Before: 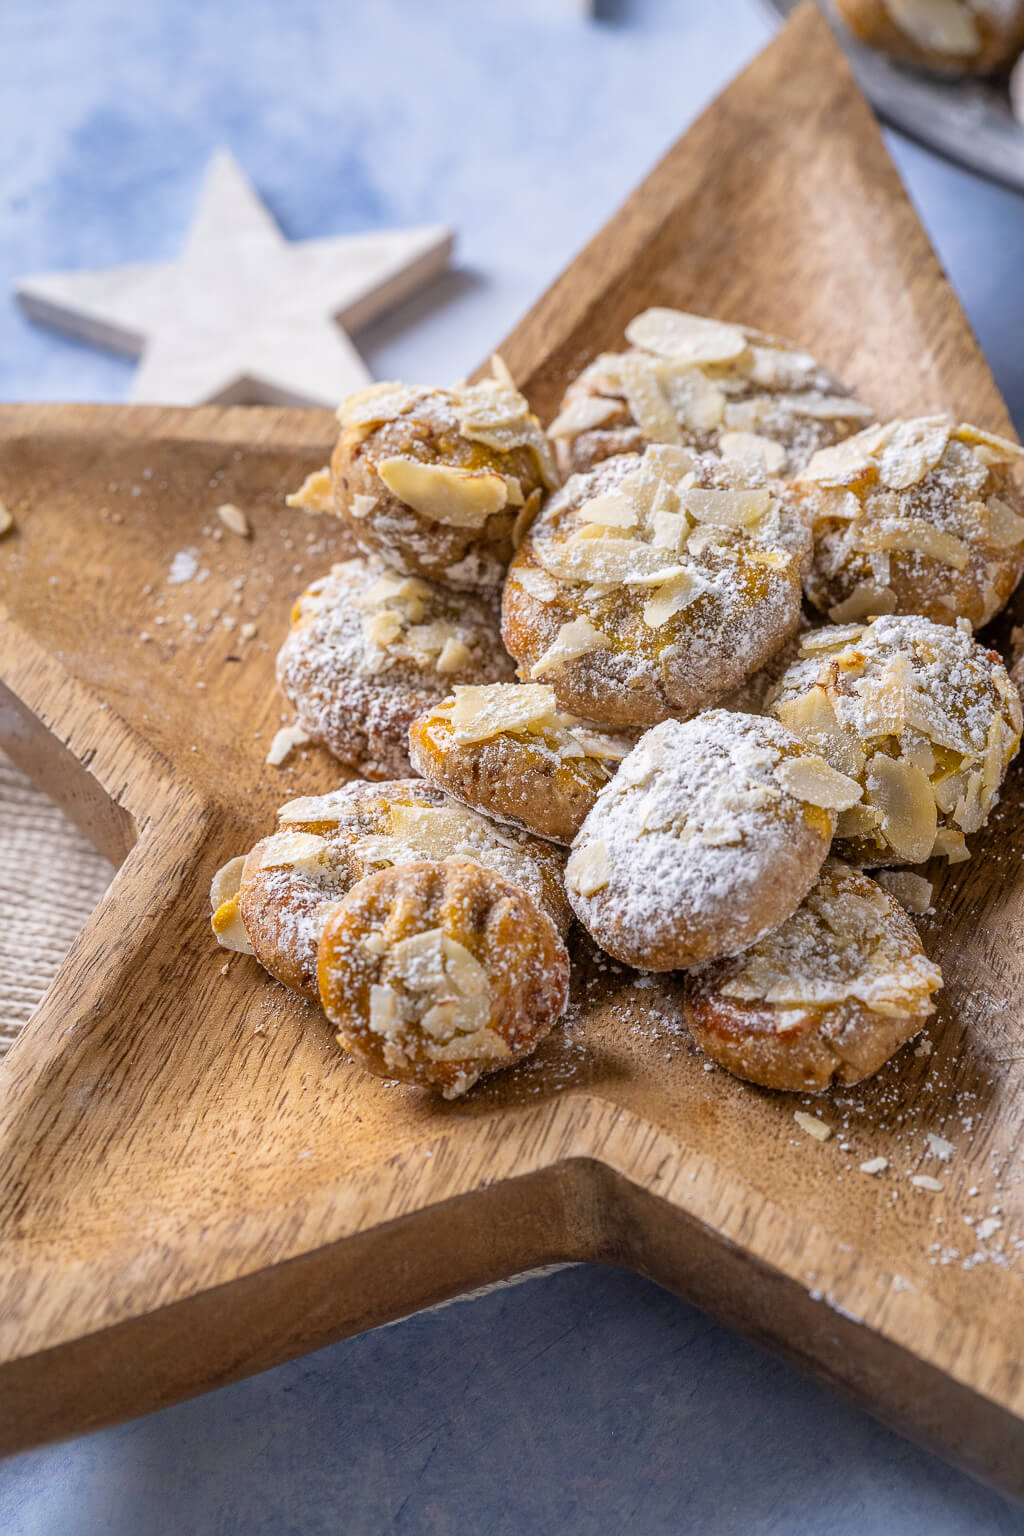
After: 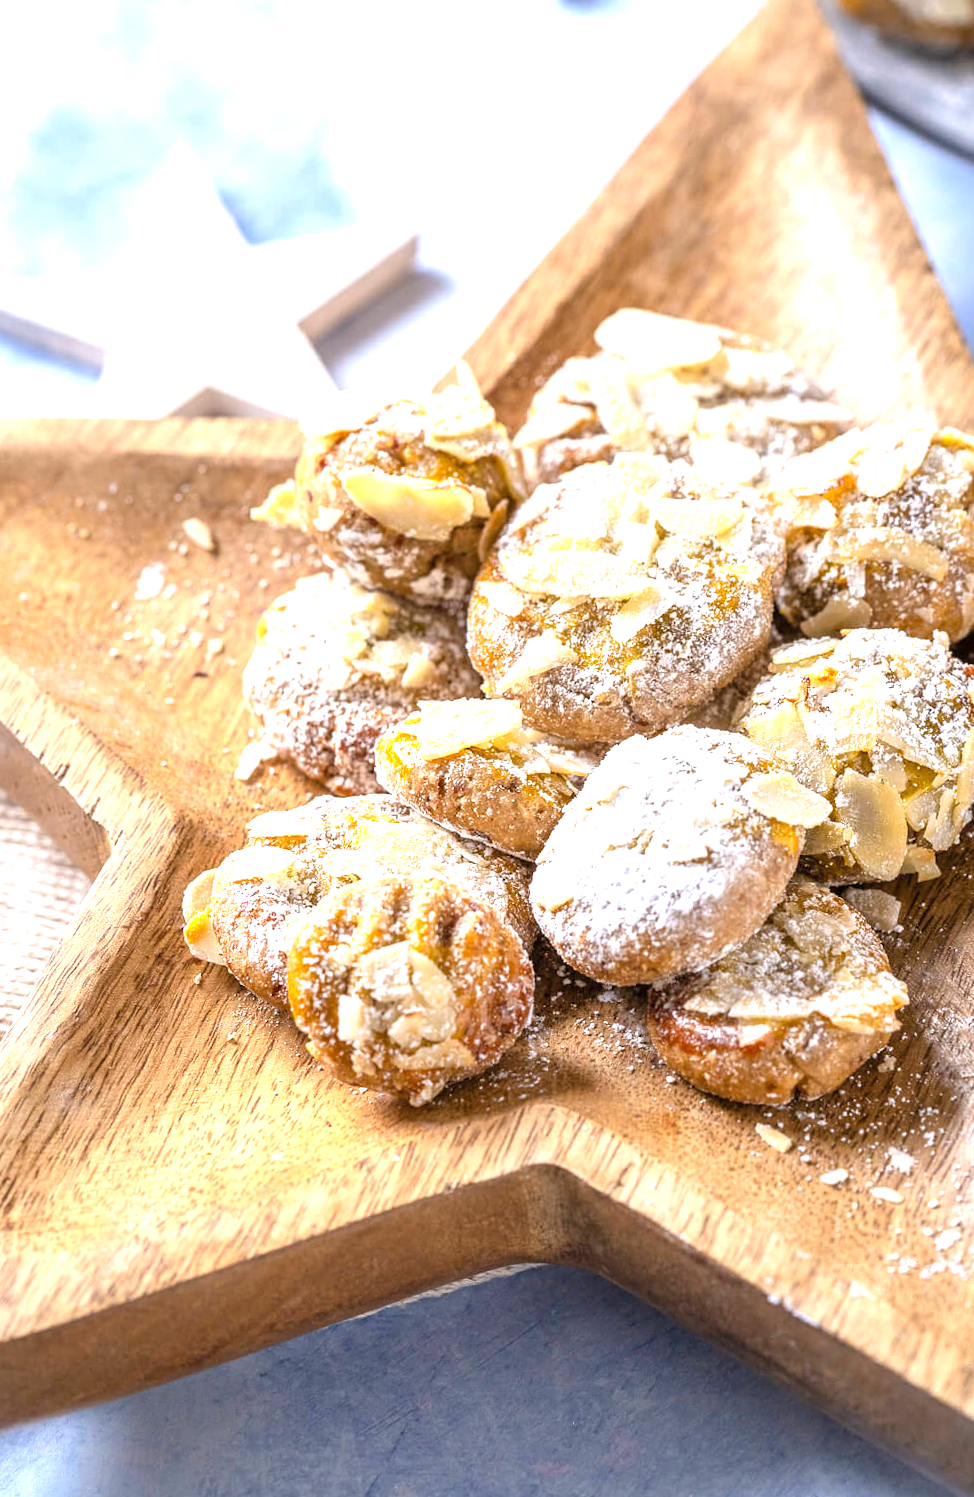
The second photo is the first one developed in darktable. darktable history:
exposure: black level correction 0, exposure 1.2 EV, compensate highlight preservation false
rotate and perspective: rotation 0.074°, lens shift (vertical) 0.096, lens shift (horizontal) -0.041, crop left 0.043, crop right 0.952, crop top 0.024, crop bottom 0.979
